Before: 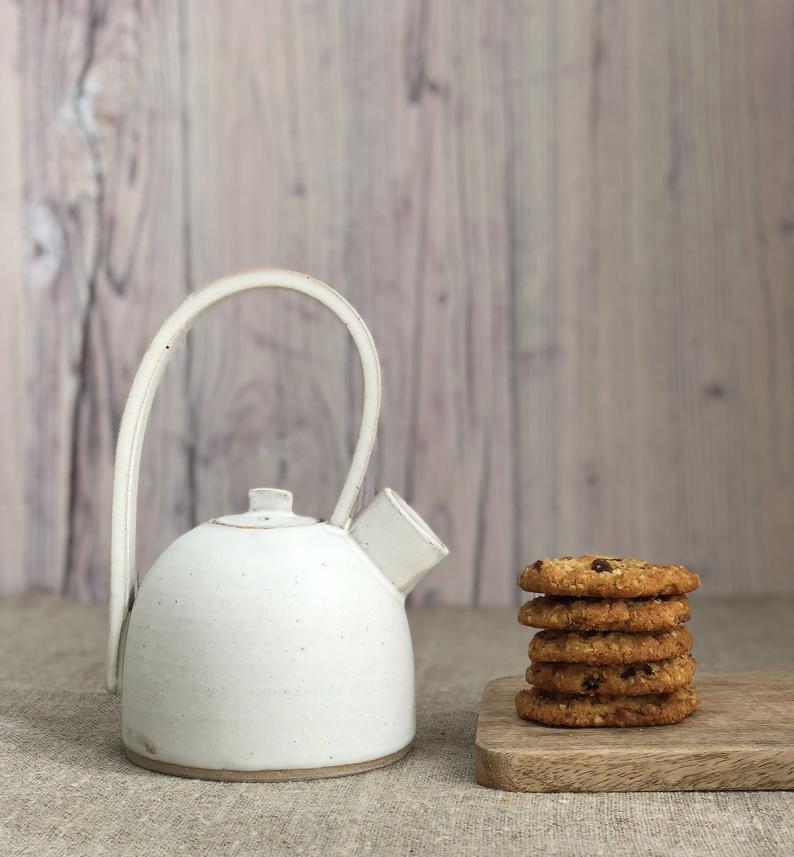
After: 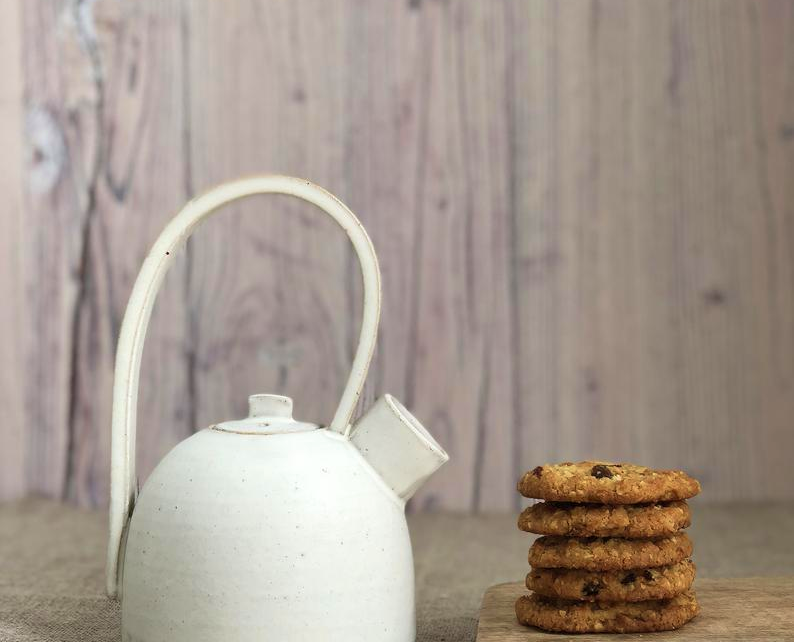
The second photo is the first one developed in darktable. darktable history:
crop: top 11.038%, bottom 13.962%
velvia: on, module defaults
